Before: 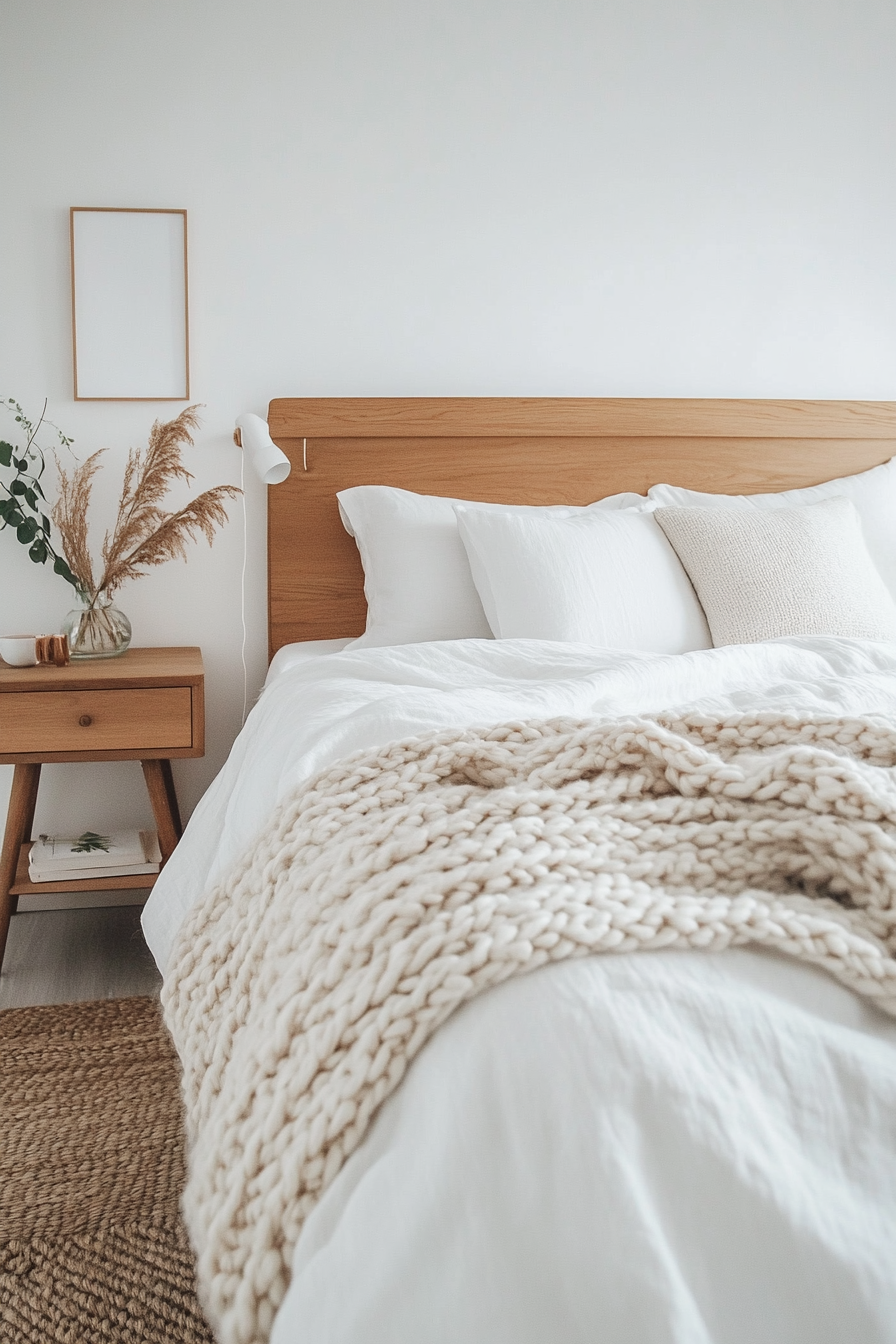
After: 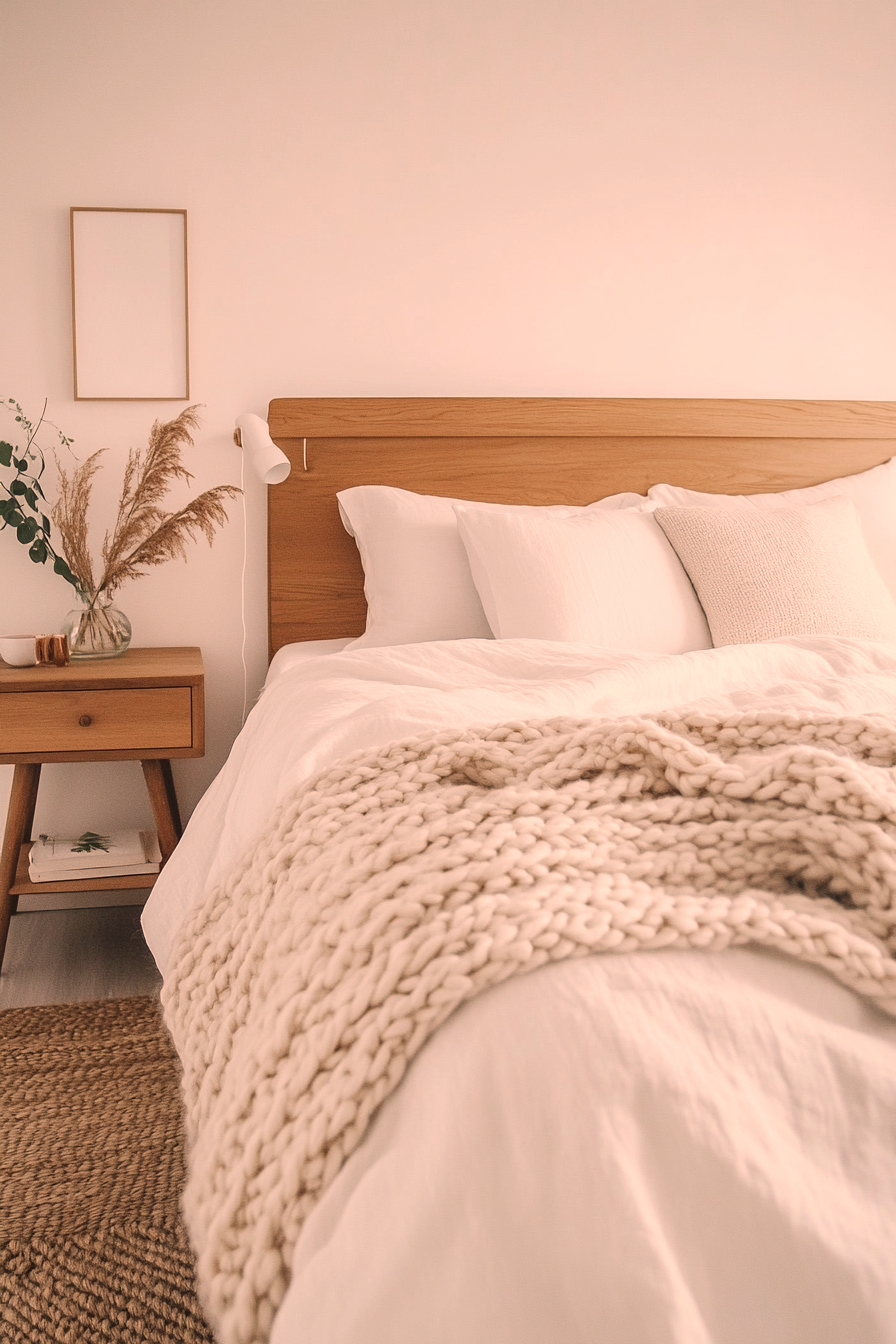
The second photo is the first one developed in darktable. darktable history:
color correction: highlights a* 17.83, highlights b* 19.02
